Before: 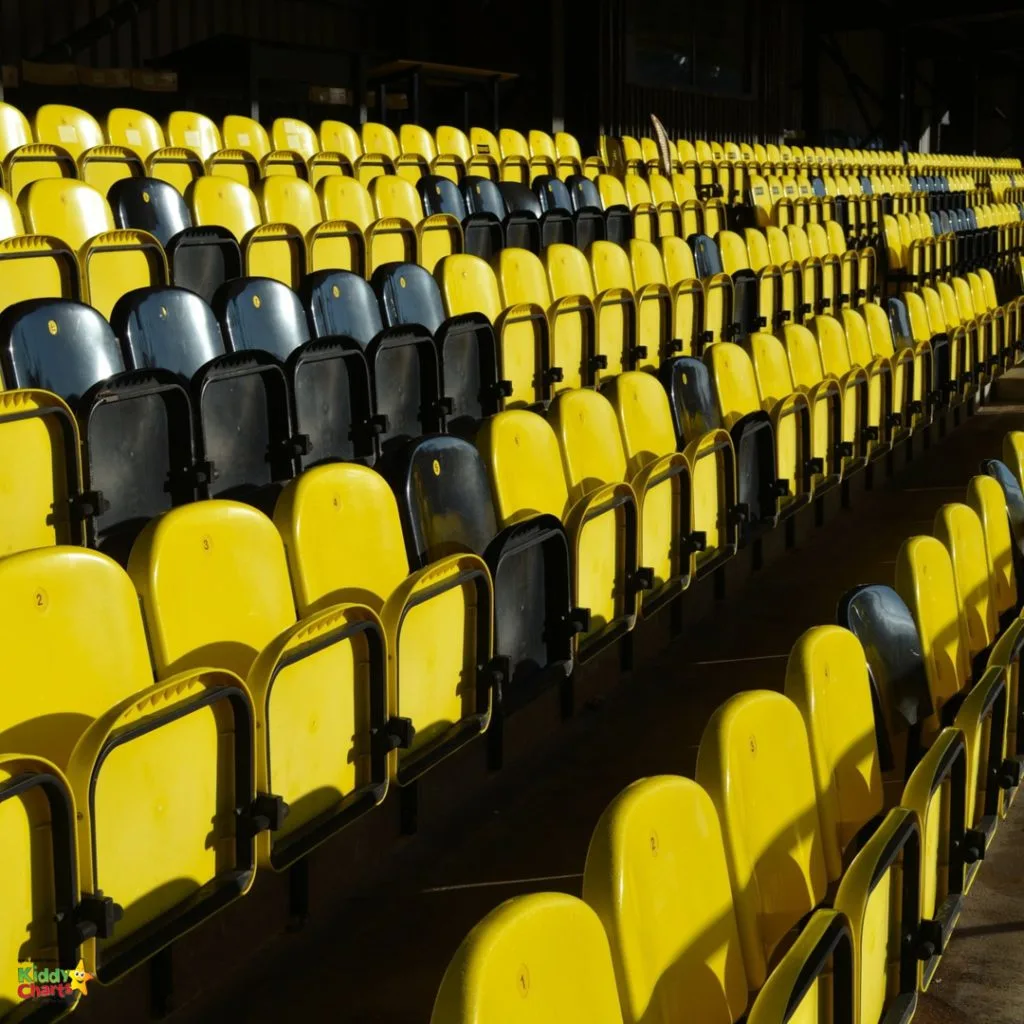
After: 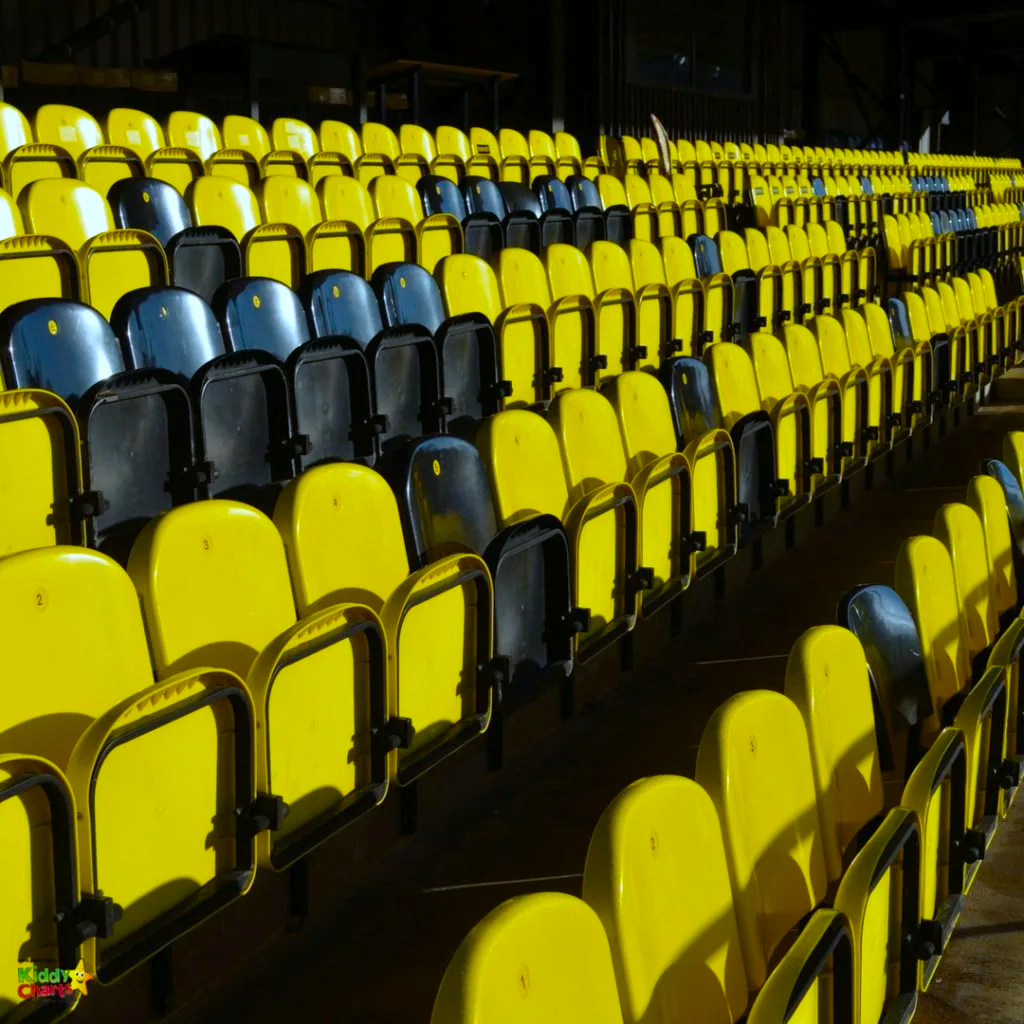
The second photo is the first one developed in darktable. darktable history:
white balance: red 0.931, blue 1.11
color balance rgb: linear chroma grading › global chroma 15%, perceptual saturation grading › global saturation 30%
